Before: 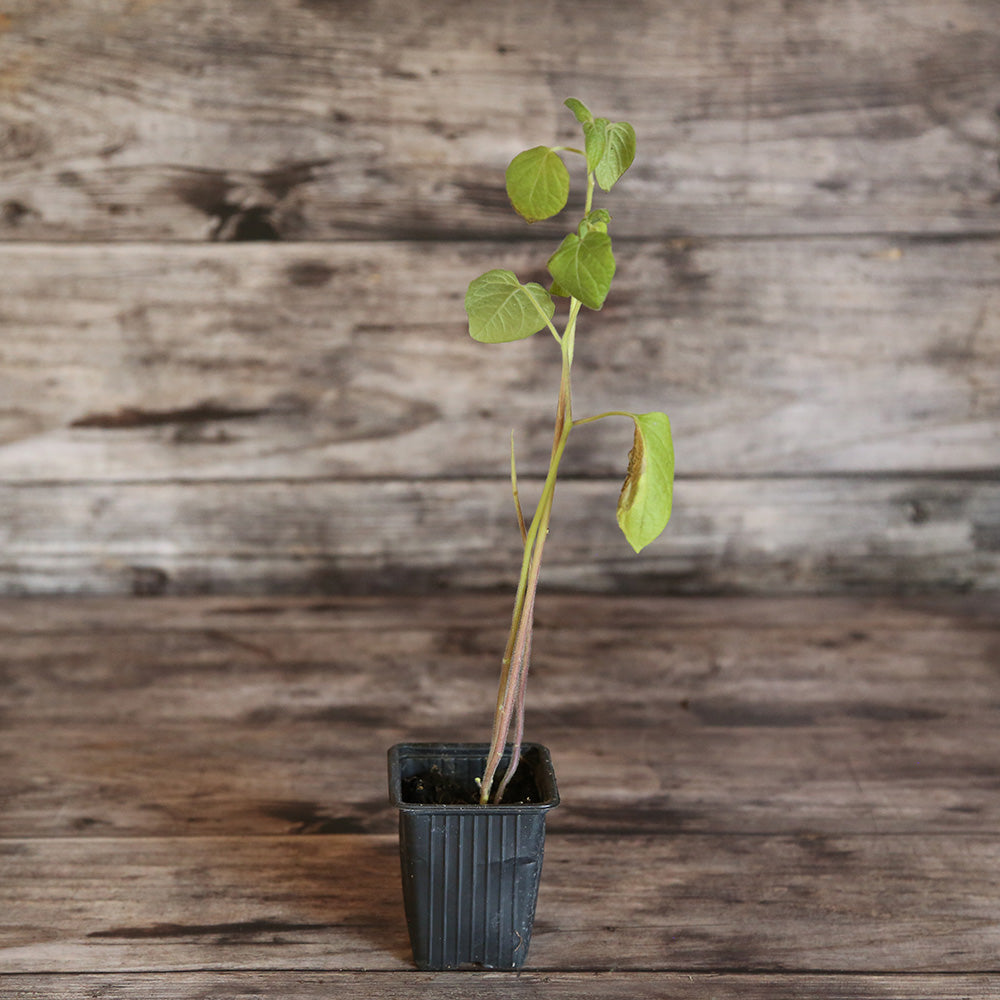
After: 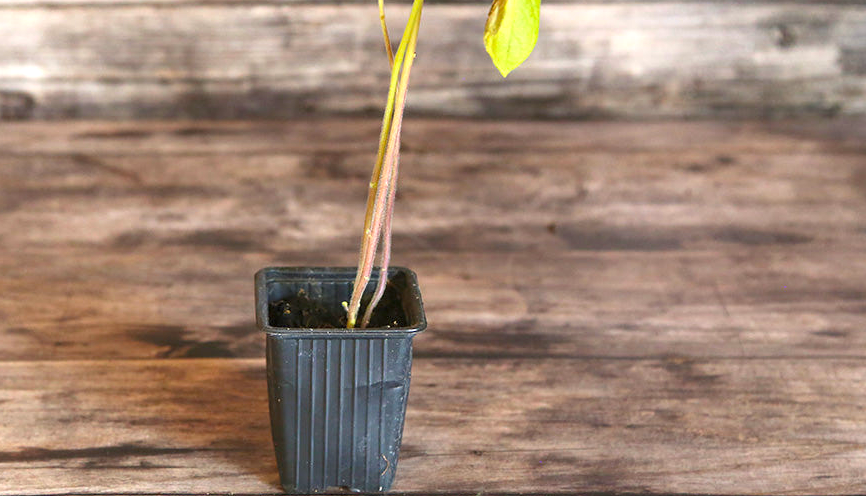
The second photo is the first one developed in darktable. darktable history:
color balance rgb: highlights gain › chroma 1.011%, highlights gain › hue 60°, linear chroma grading › global chroma 15.573%, perceptual saturation grading › global saturation 0.691%, perceptual brilliance grading › global brilliance 11.973%, contrast -10.58%
crop and rotate: left 13.307%, top 47.623%, bottom 2.712%
exposure: black level correction 0, exposure 0.696 EV, compensate highlight preservation false
